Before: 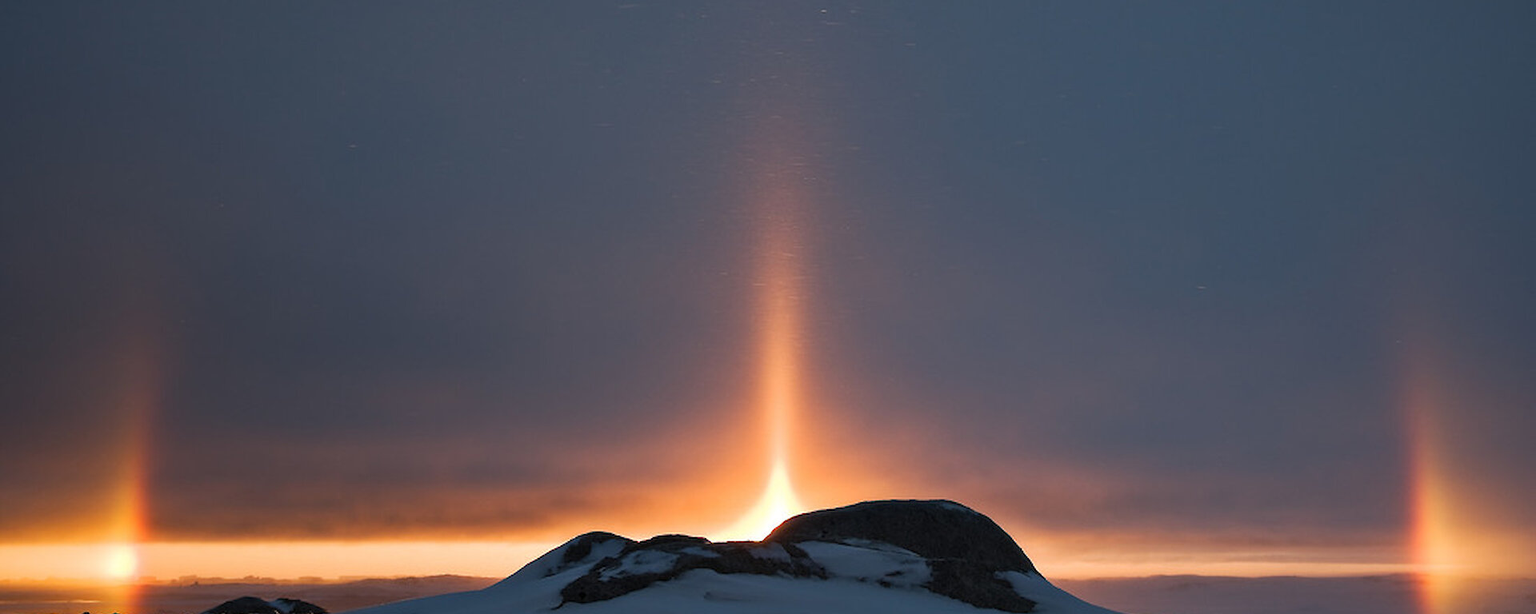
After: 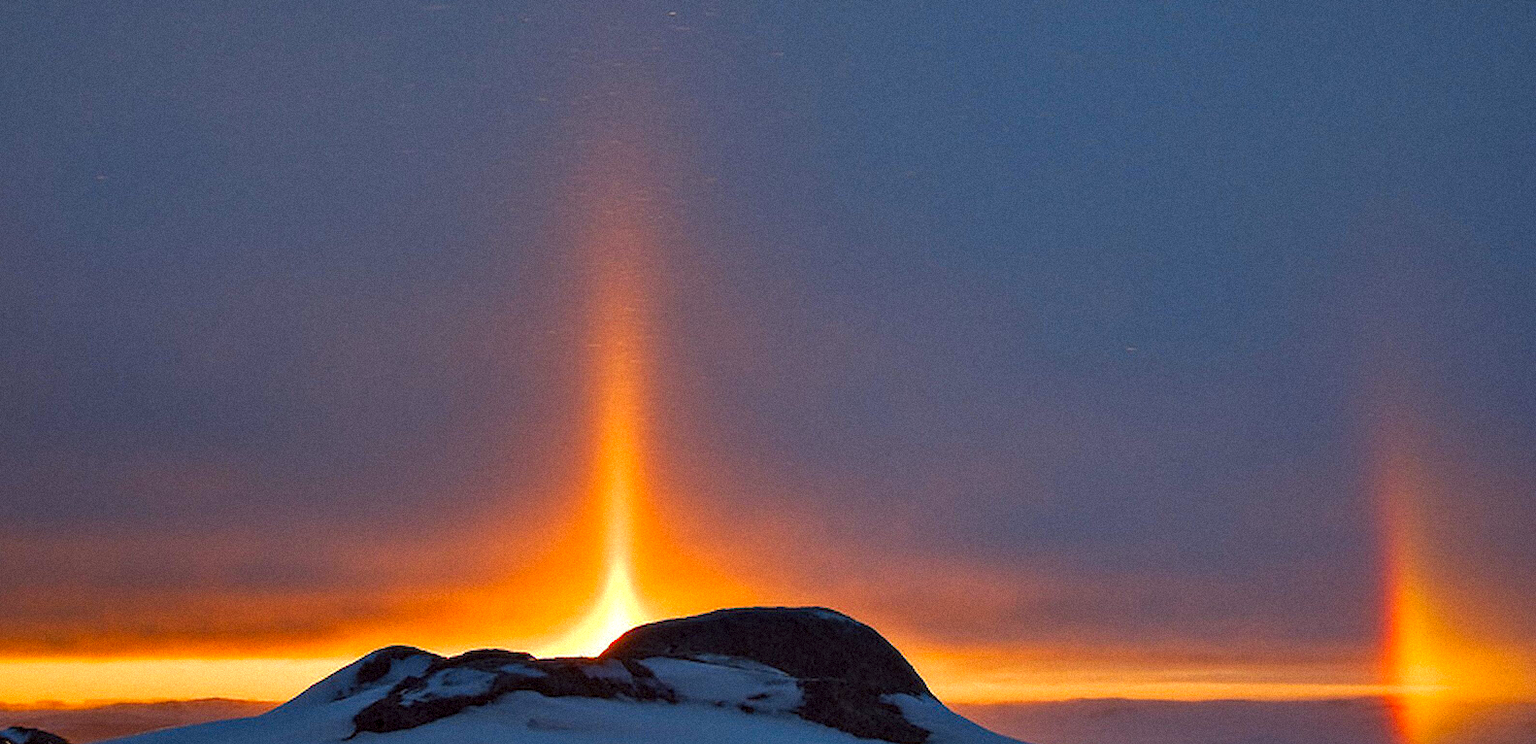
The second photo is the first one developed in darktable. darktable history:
grain: mid-tones bias 0%
tone equalizer: -8 EV -0.55 EV
shadows and highlights: soften with gaussian
color correction: highlights a* -0.95, highlights b* 4.5, shadows a* 3.55
crop: left 17.582%, bottom 0.031%
levels: mode automatic, black 0.023%, white 99.97%, levels [0.062, 0.494, 0.925]
color contrast: green-magenta contrast 1.55, blue-yellow contrast 1.83
local contrast: highlights 100%, shadows 100%, detail 120%, midtone range 0.2
